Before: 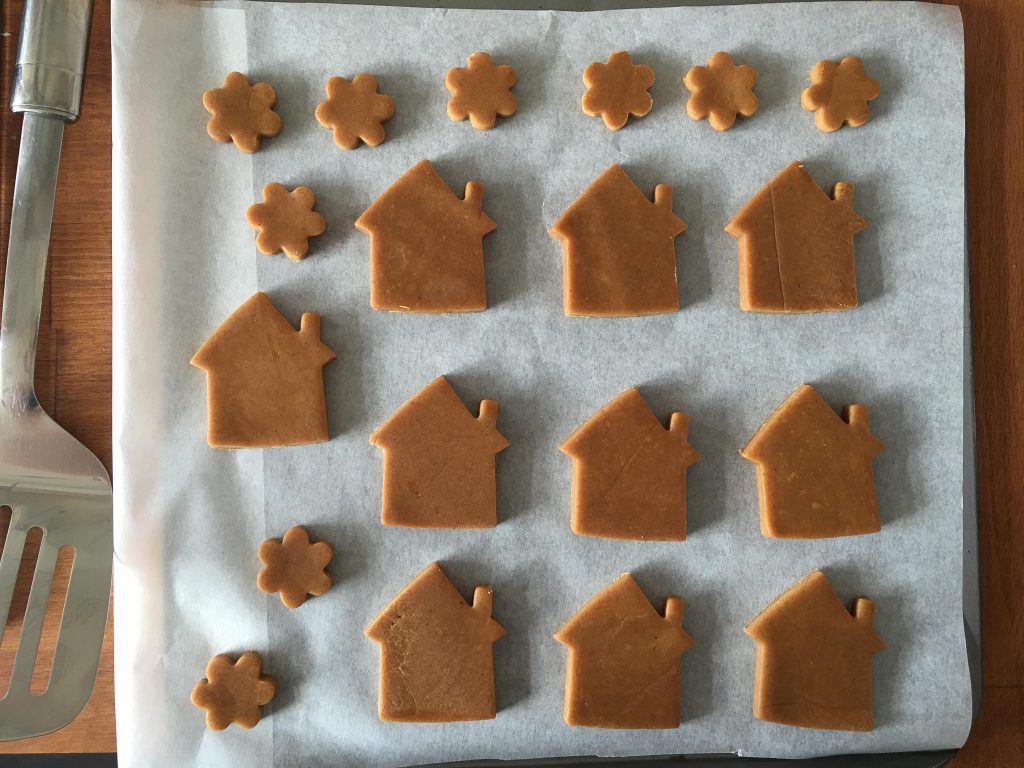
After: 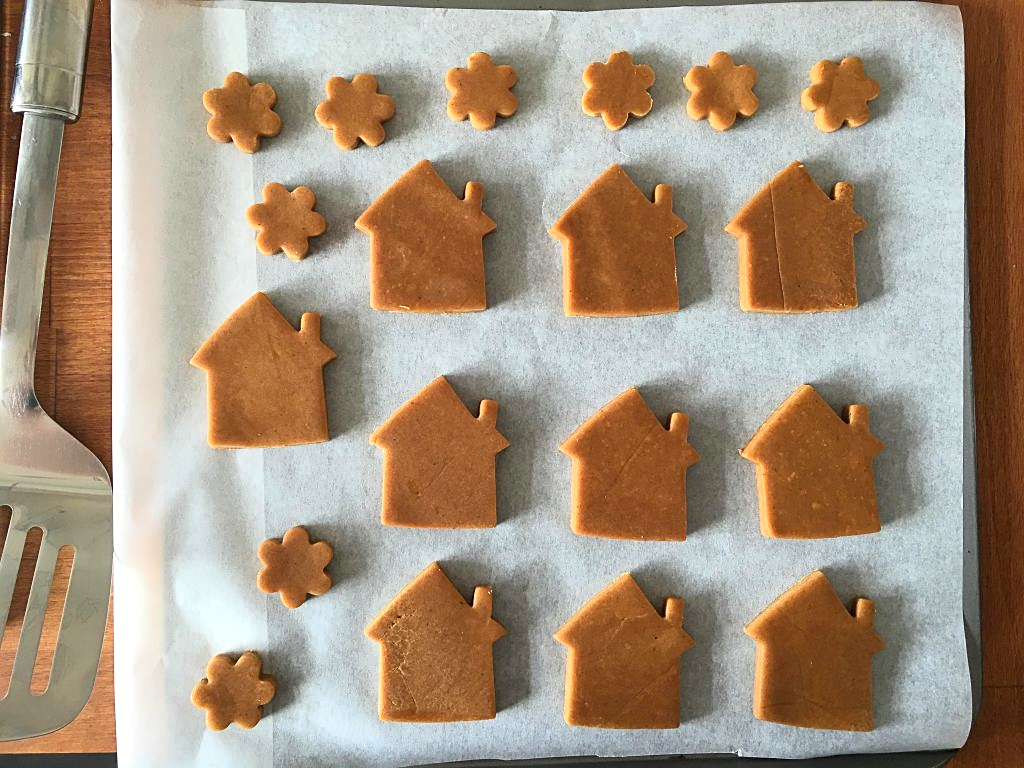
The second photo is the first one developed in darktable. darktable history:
tone equalizer: edges refinement/feathering 500, mask exposure compensation -1.57 EV, preserve details no
contrast brightness saturation: contrast 0.205, brightness 0.16, saturation 0.217
sharpen: on, module defaults
